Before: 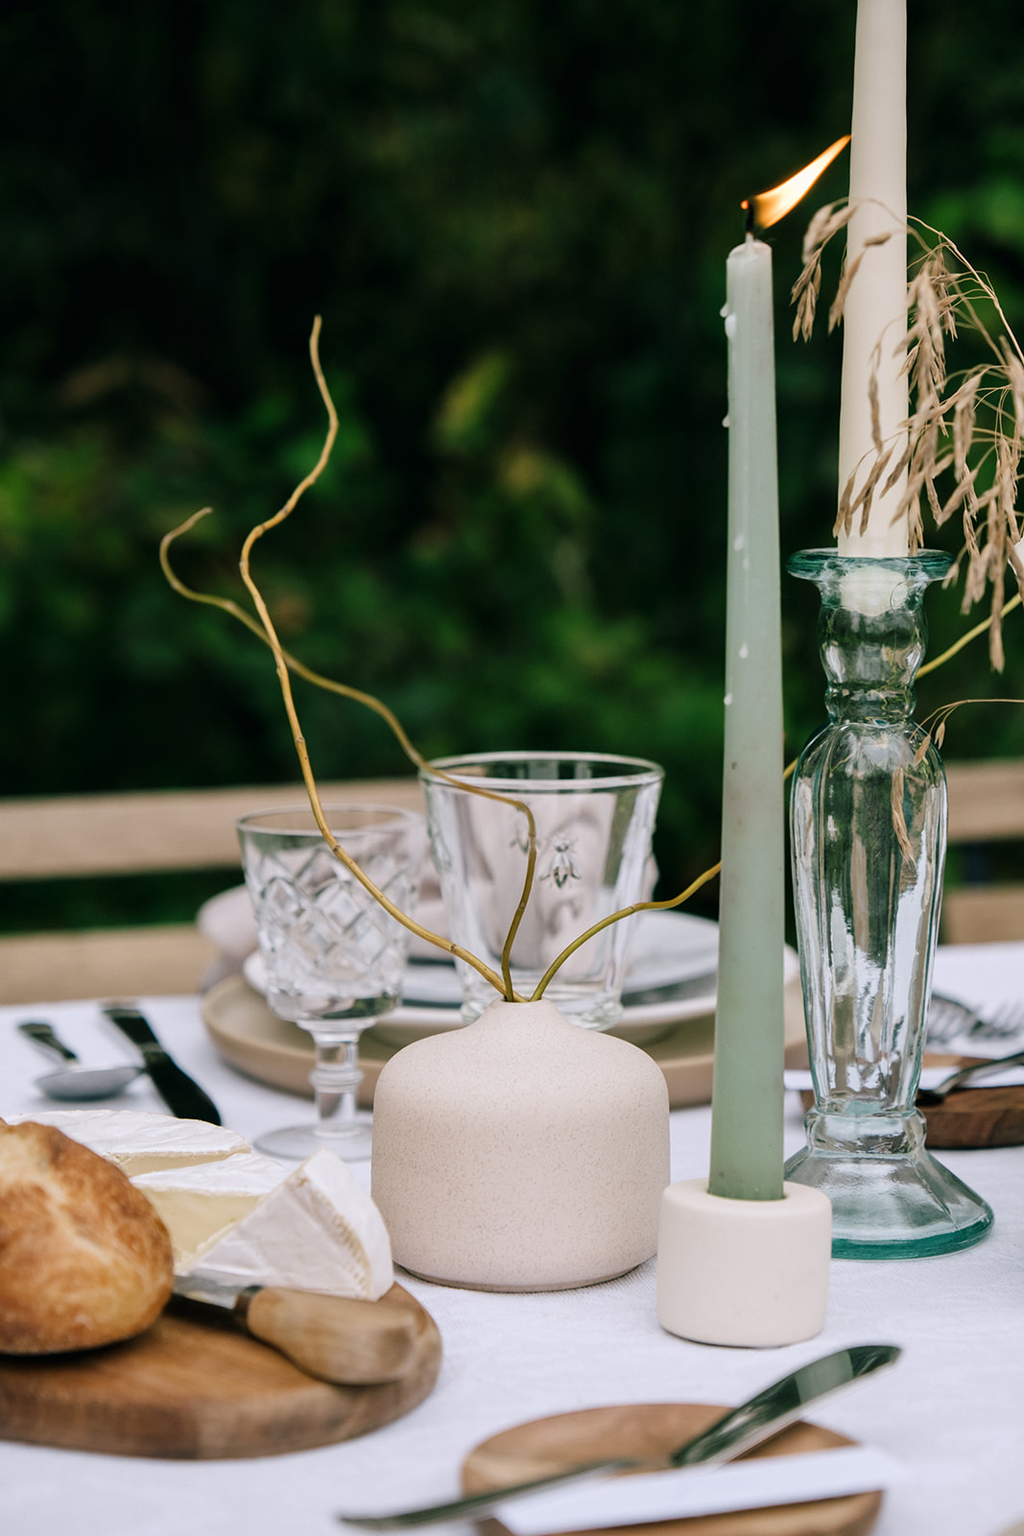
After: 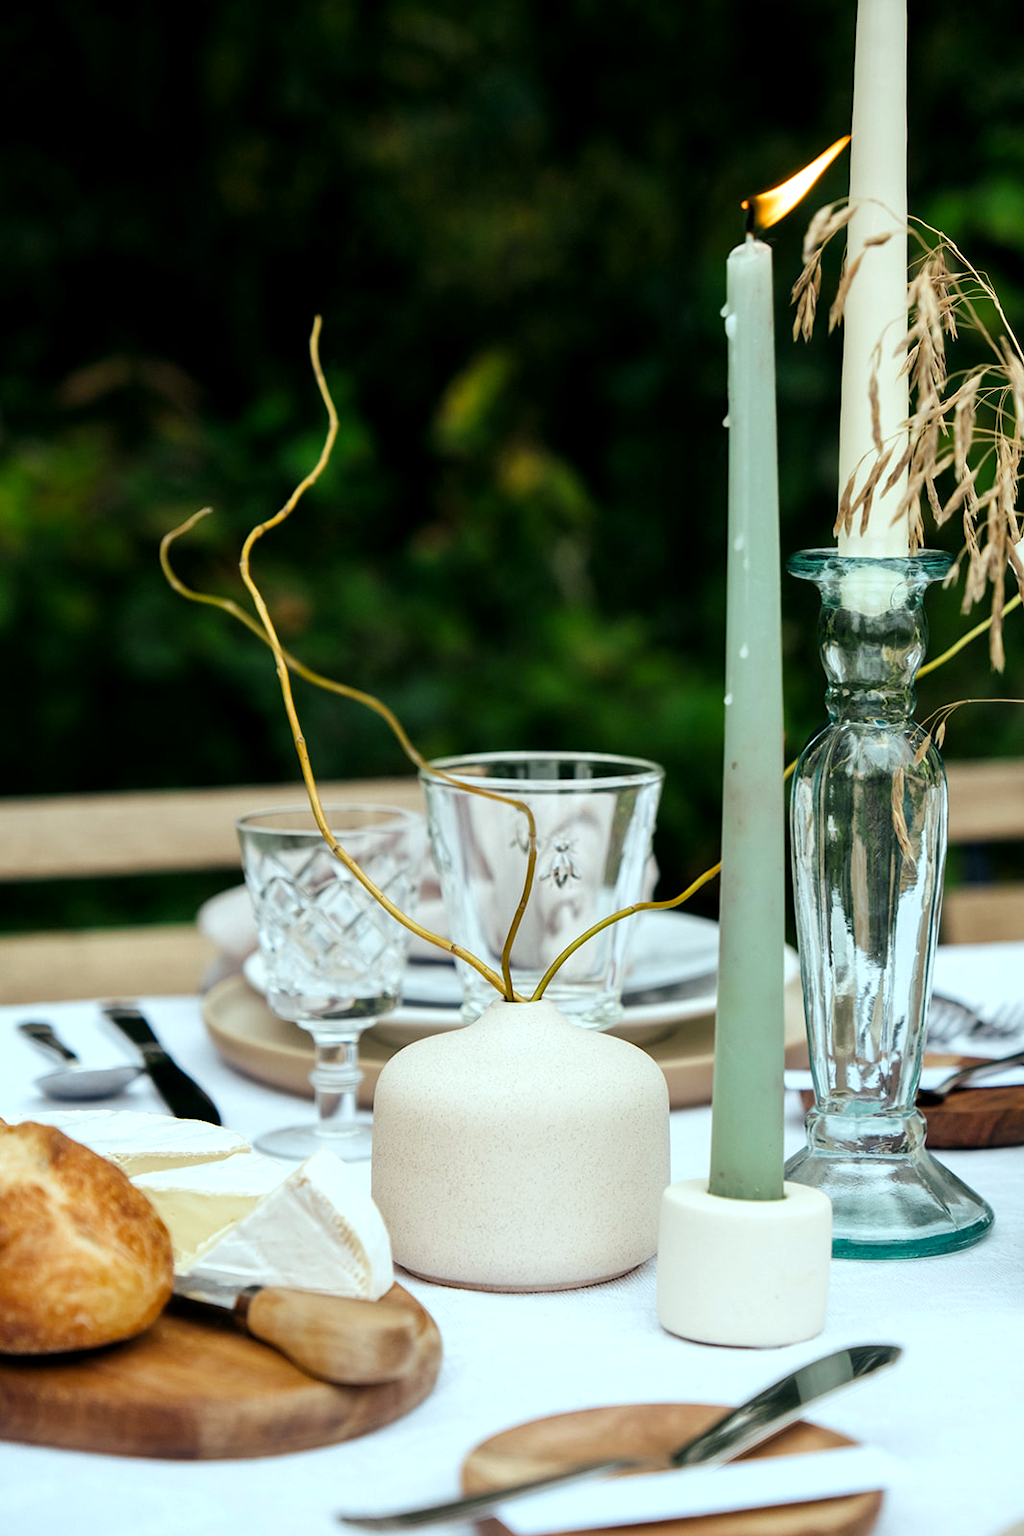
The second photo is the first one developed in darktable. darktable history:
exposure: black level correction 0.002, exposure 0.15 EV, compensate highlight preservation false
color balance rgb: shadows lift › luminance 0.49%, shadows lift › chroma 6.83%, shadows lift › hue 300.29°, power › hue 208.98°, highlights gain › luminance 20.24%, highlights gain › chroma 2.73%, highlights gain › hue 173.85°, perceptual saturation grading › global saturation 18.05%
